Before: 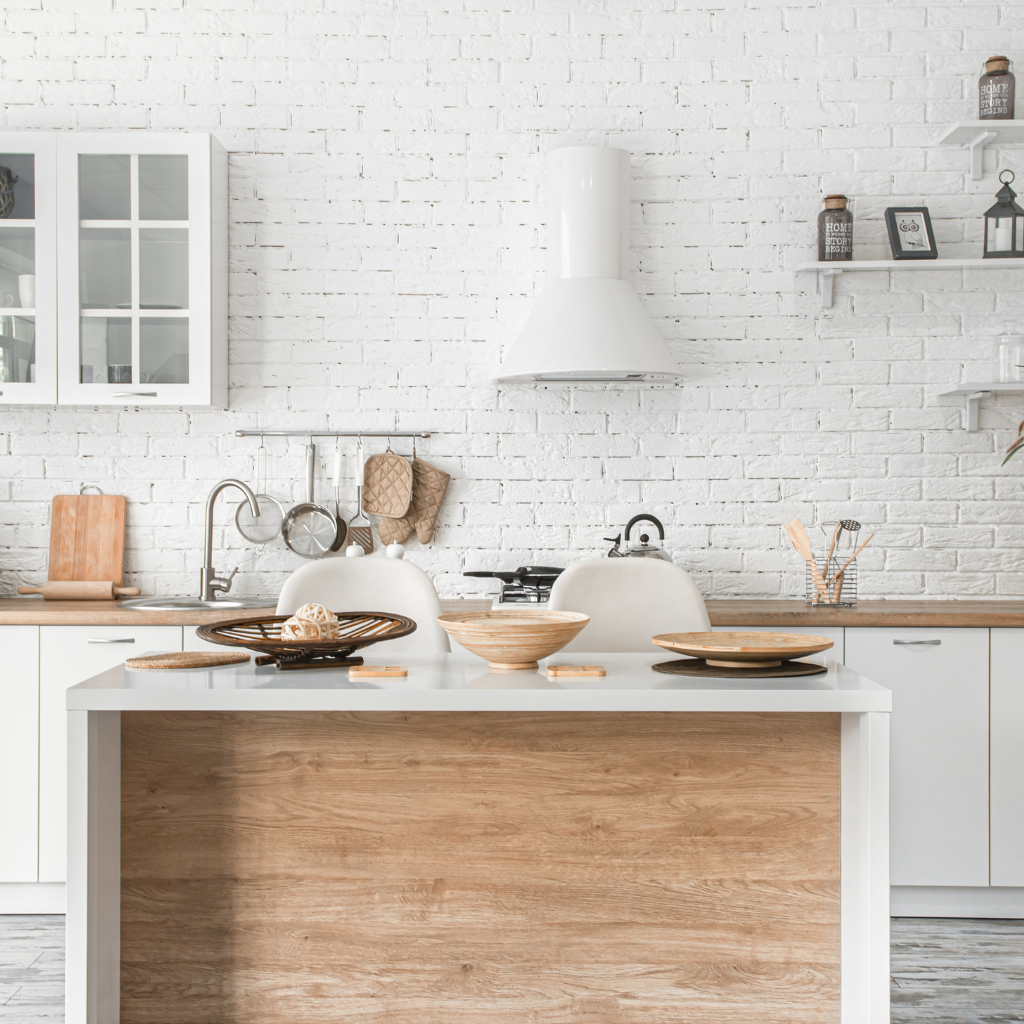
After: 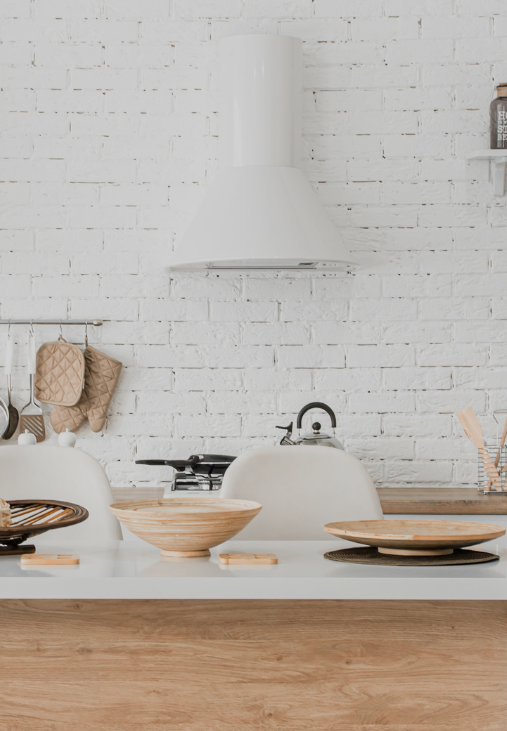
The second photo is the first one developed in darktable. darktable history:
crop: left 32.075%, top 10.976%, right 18.355%, bottom 17.596%
filmic rgb: black relative exposure -7.65 EV, white relative exposure 4.56 EV, hardness 3.61
